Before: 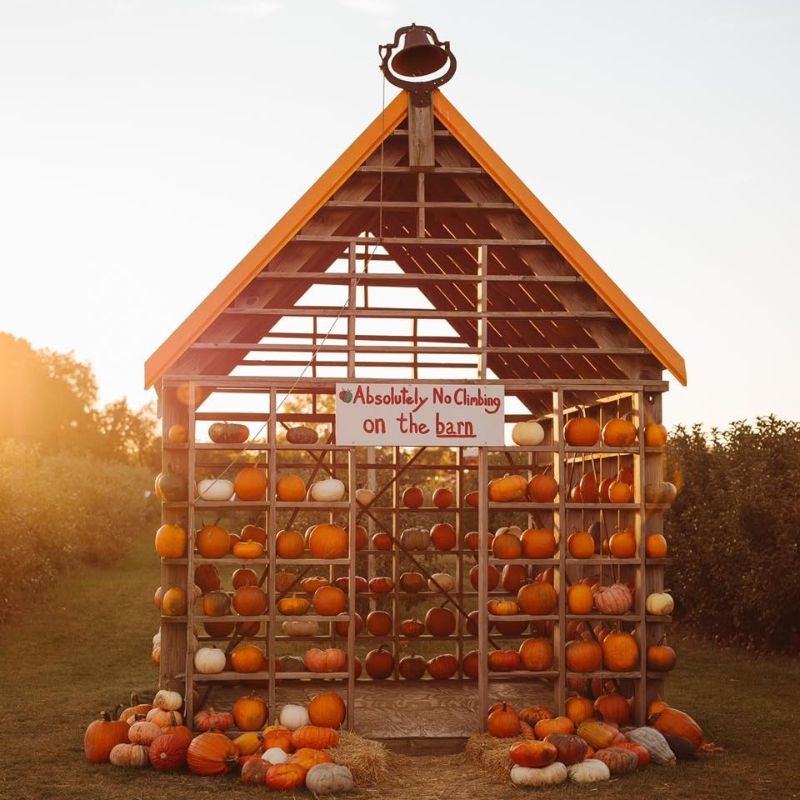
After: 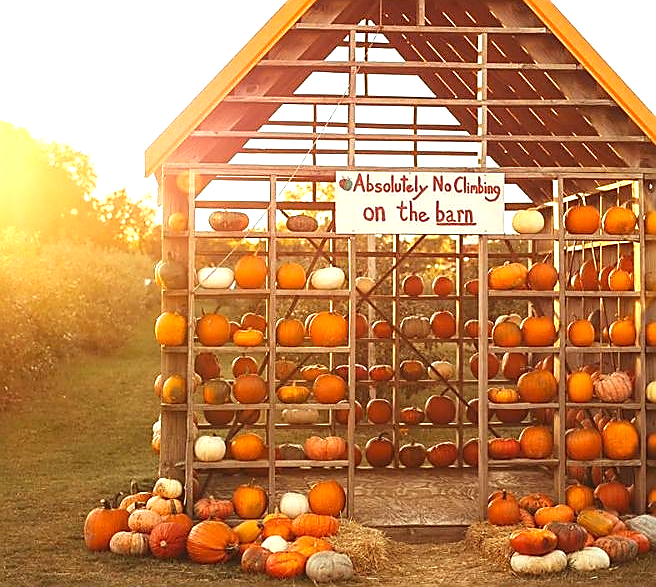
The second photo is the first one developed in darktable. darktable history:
exposure: black level correction 0, exposure 1.103 EV, compensate highlight preservation false
sharpen: radius 1.364, amount 1.257, threshold 0.794
crop: top 26.542%, right 17.962%
color correction: highlights a* -8.27, highlights b* 3.07
